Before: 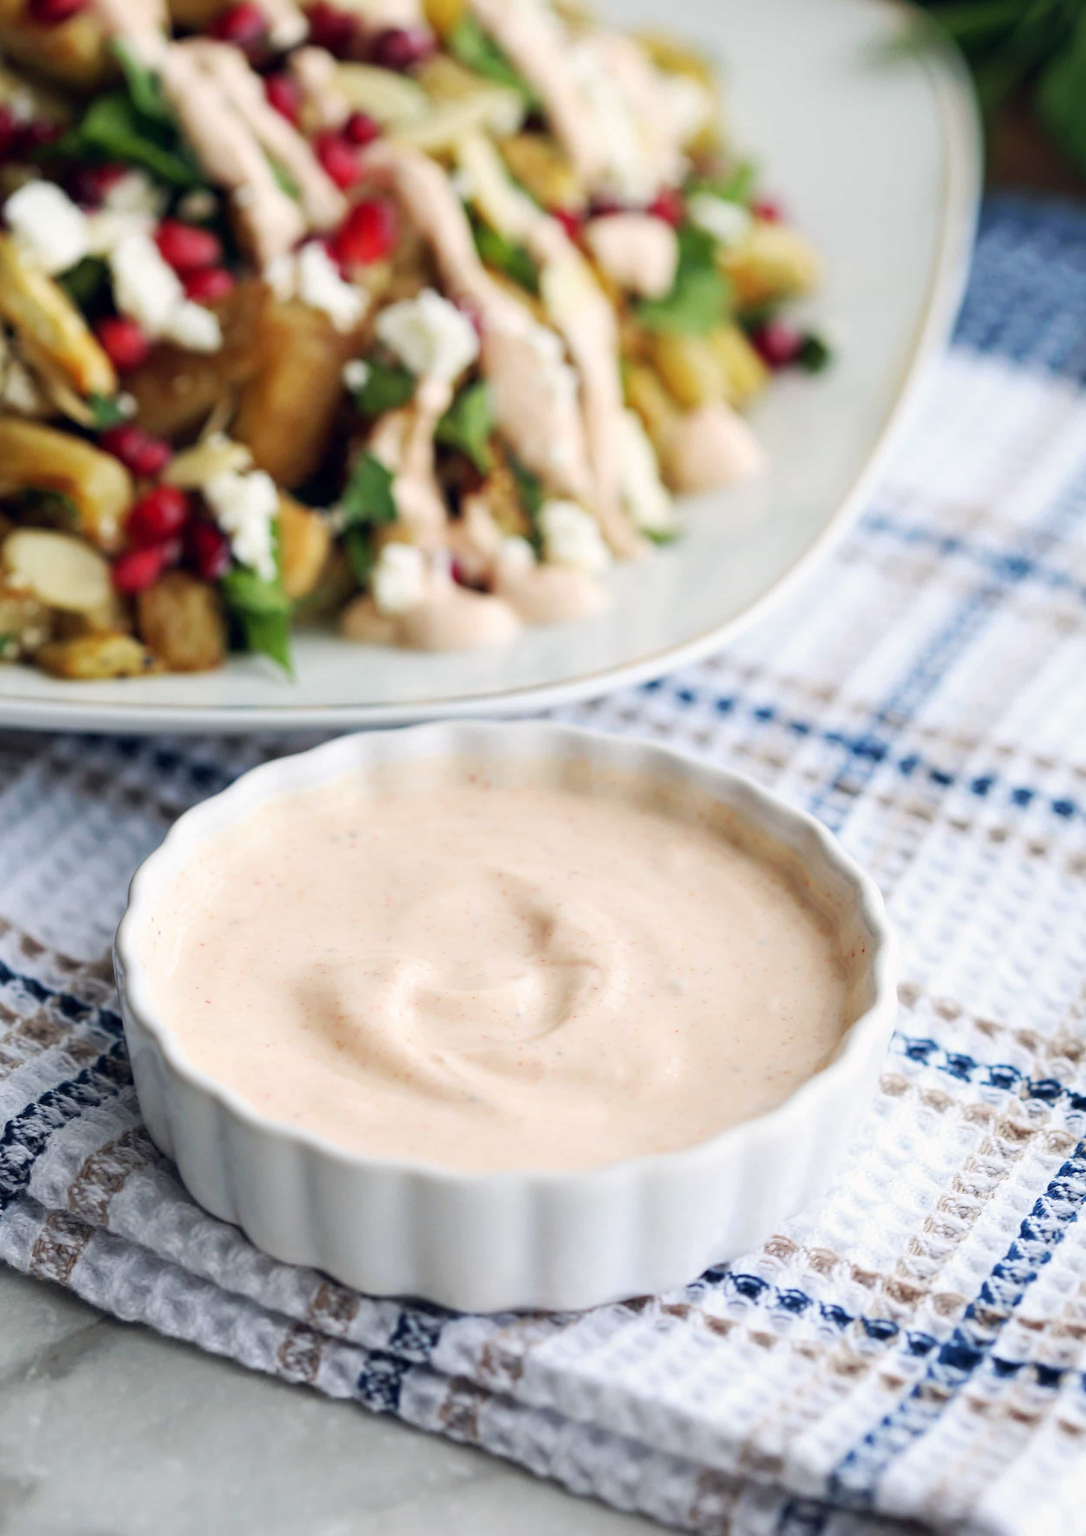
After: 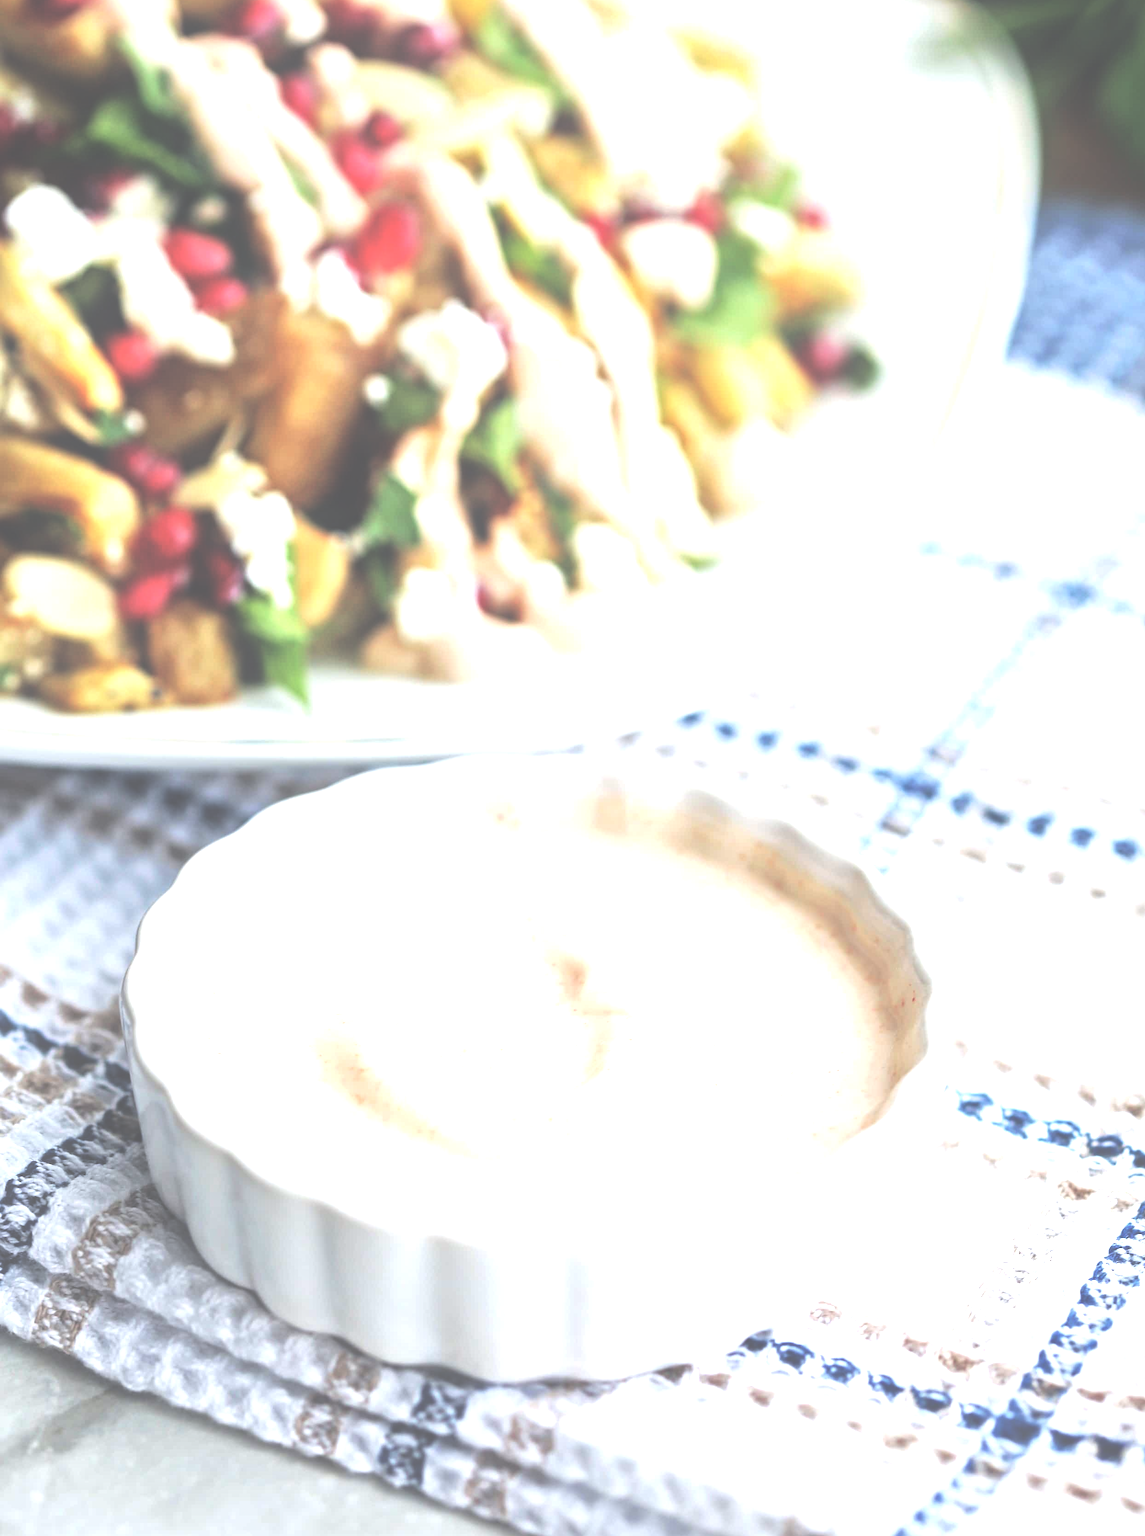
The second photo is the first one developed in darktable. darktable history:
exposure: black level correction -0.071, exposure 0.5 EV, compensate highlight preservation false
crop: top 0.448%, right 0.264%, bottom 5.045%
tone equalizer: -8 EV 0.001 EV, -7 EV -0.002 EV, -6 EV 0.002 EV, -5 EV -0.03 EV, -4 EV -0.116 EV, -3 EV -0.169 EV, -2 EV 0.24 EV, -1 EV 0.702 EV, +0 EV 0.493 EV
white balance: red 0.982, blue 1.018
local contrast: mode bilateral grid, contrast 28, coarseness 16, detail 115%, midtone range 0.2
